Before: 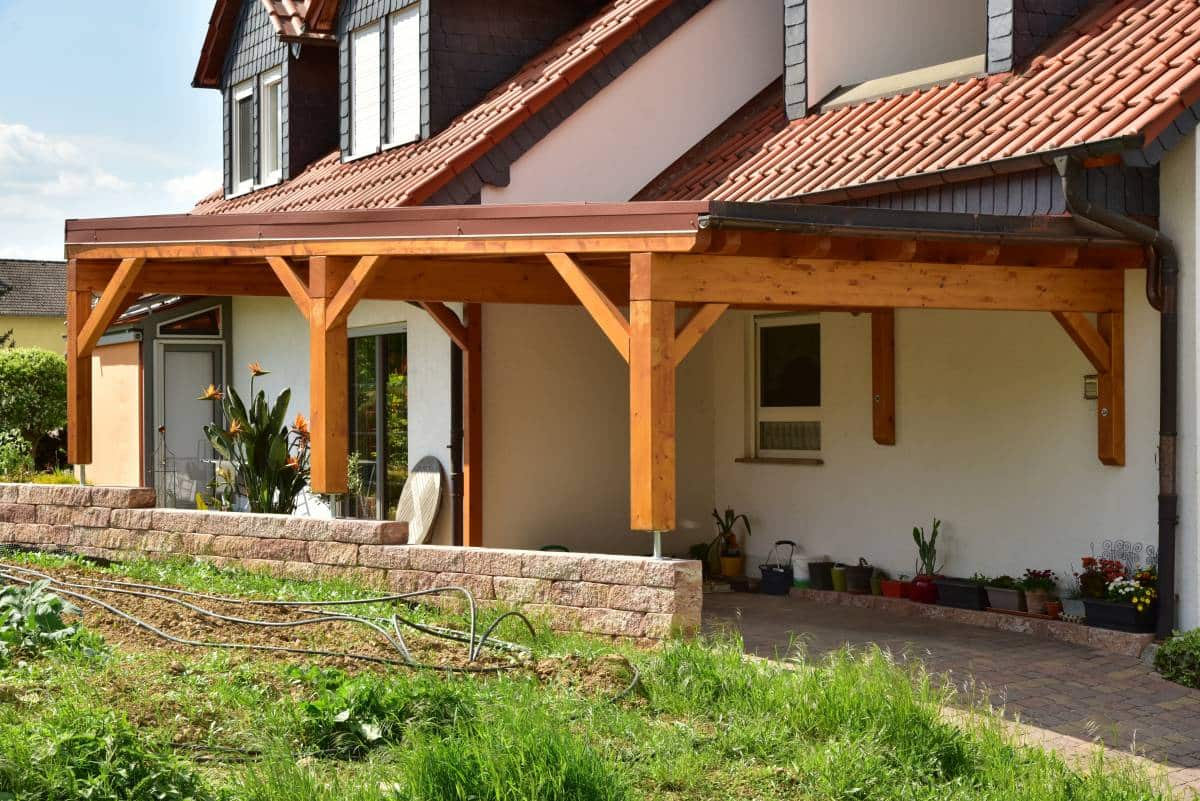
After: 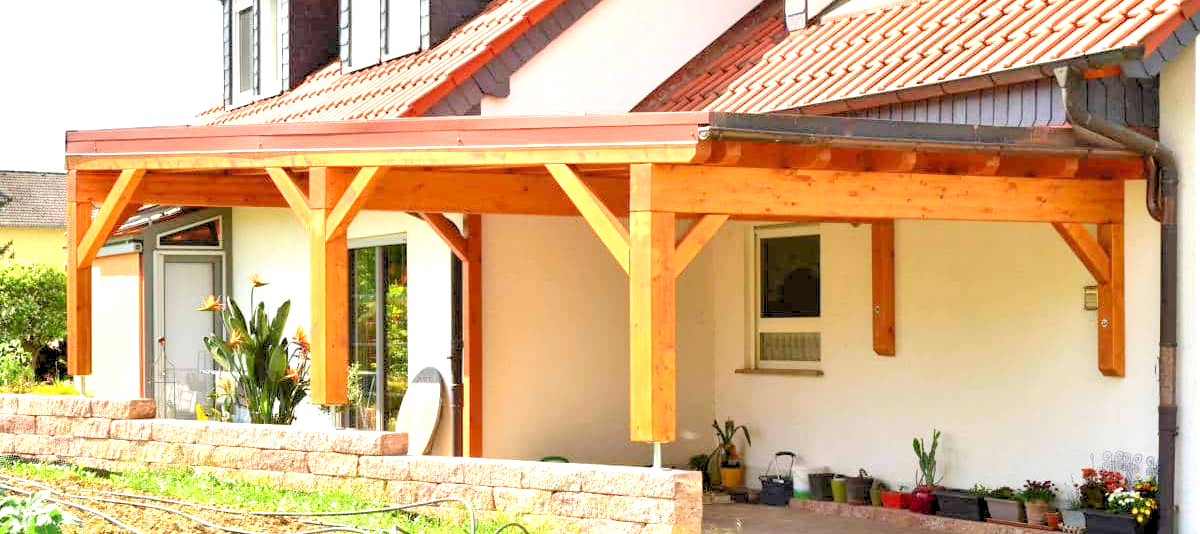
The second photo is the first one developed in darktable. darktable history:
crop: top 11.166%, bottom 22.168%
levels: levels [0.093, 0.434, 0.988]
exposure: black level correction 0, exposure 1.379 EV, compensate exposure bias true, compensate highlight preservation false
